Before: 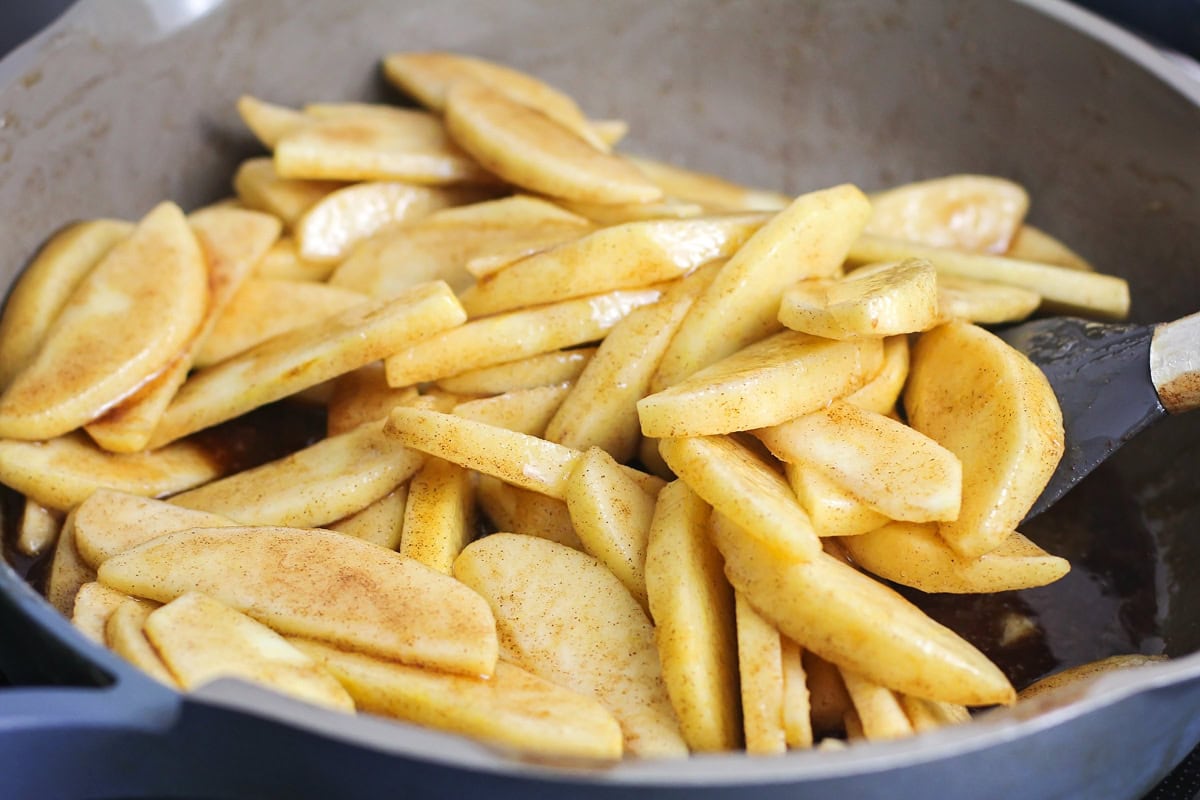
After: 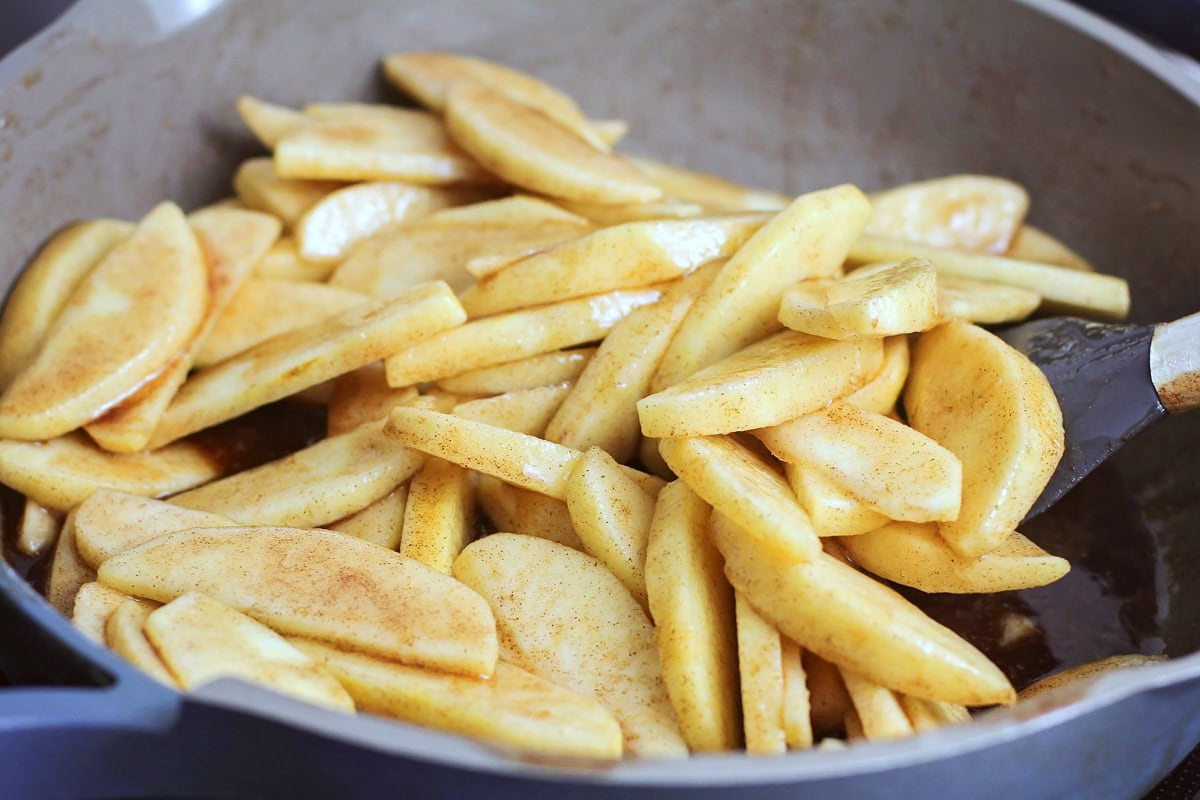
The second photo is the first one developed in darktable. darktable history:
color correction: highlights a* -4.98, highlights b* -3.76, shadows a* 3.83, shadows b* 4.08
color calibration: illuminant as shot in camera, x 0.358, y 0.373, temperature 4628.91 K
